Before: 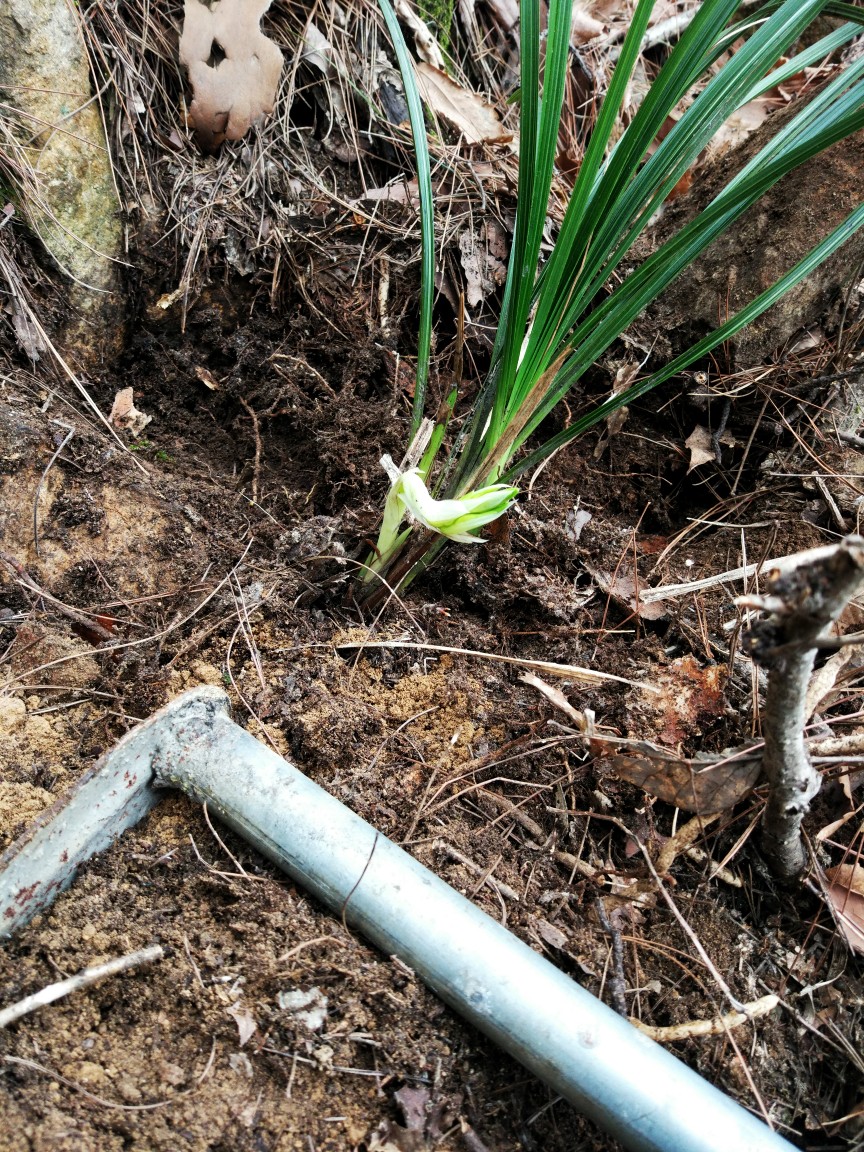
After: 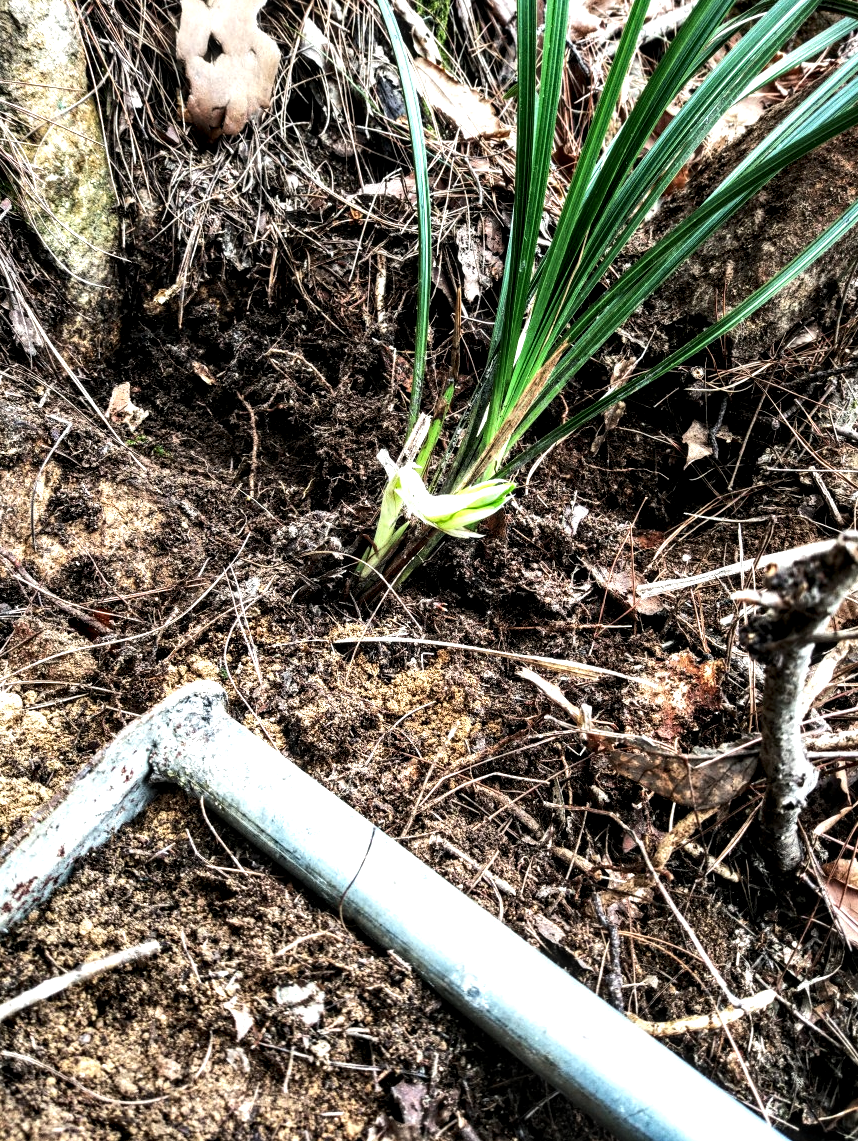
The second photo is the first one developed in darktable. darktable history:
local contrast: highlights 60%, shadows 60%, detail 160%
tone equalizer: -8 EV -0.75 EV, -7 EV -0.7 EV, -6 EV -0.6 EV, -5 EV -0.4 EV, -3 EV 0.4 EV, -2 EV 0.6 EV, -1 EV 0.7 EV, +0 EV 0.75 EV, edges refinement/feathering 500, mask exposure compensation -1.57 EV, preserve details no
crop: left 0.434%, top 0.485%, right 0.244%, bottom 0.386%
shadows and highlights: soften with gaussian
